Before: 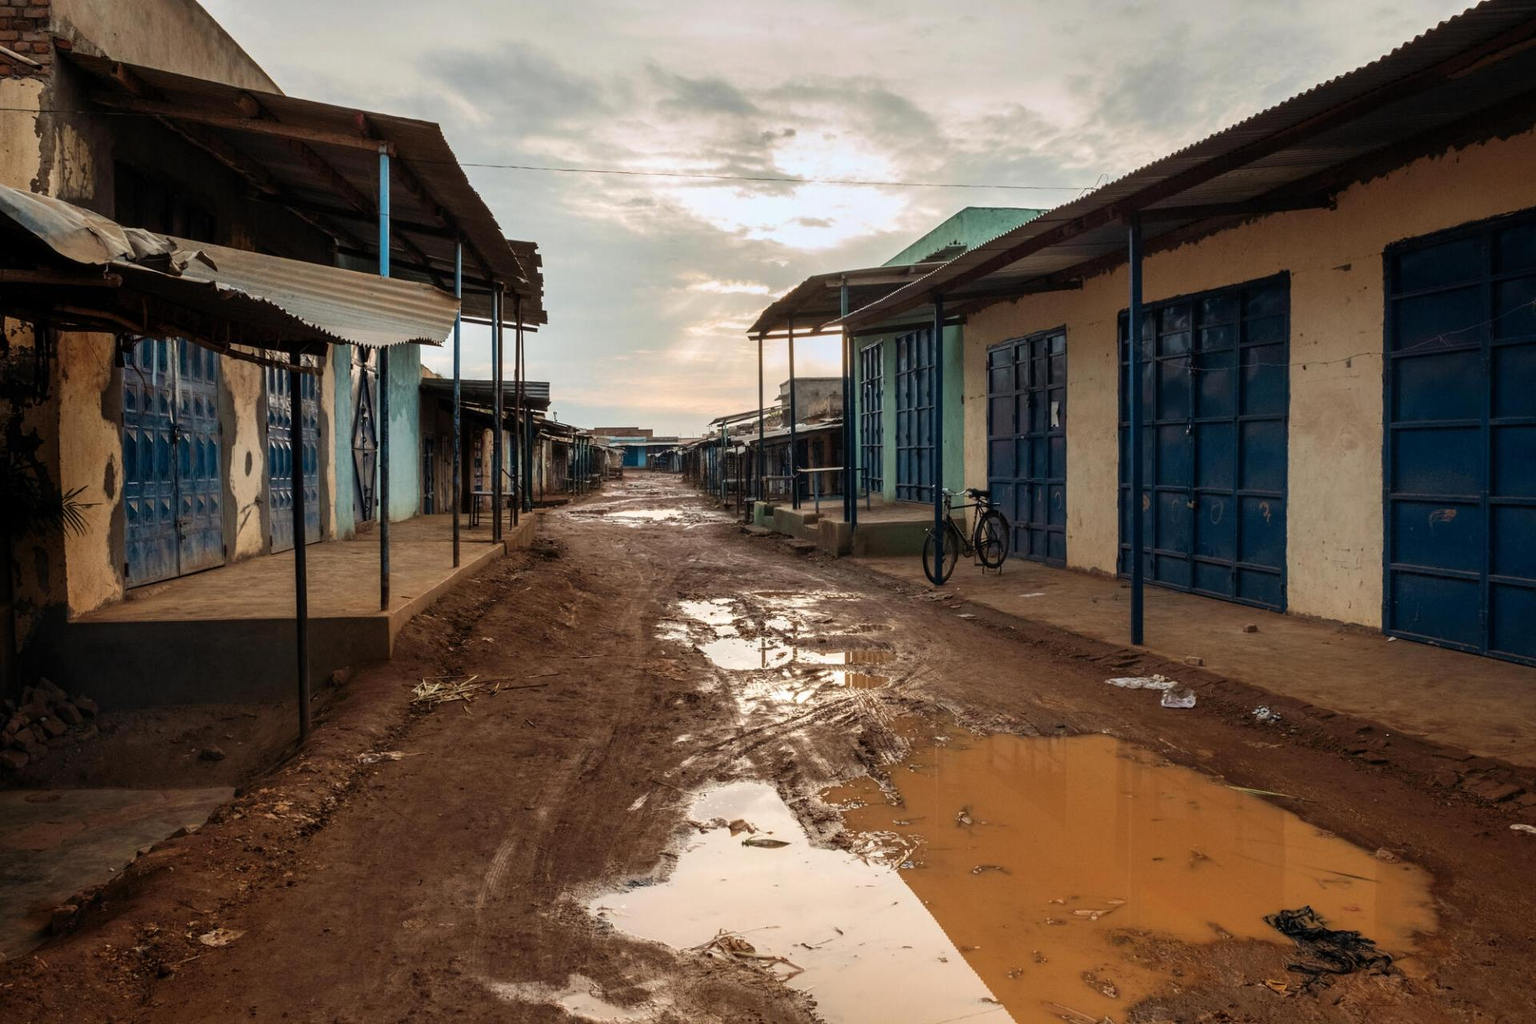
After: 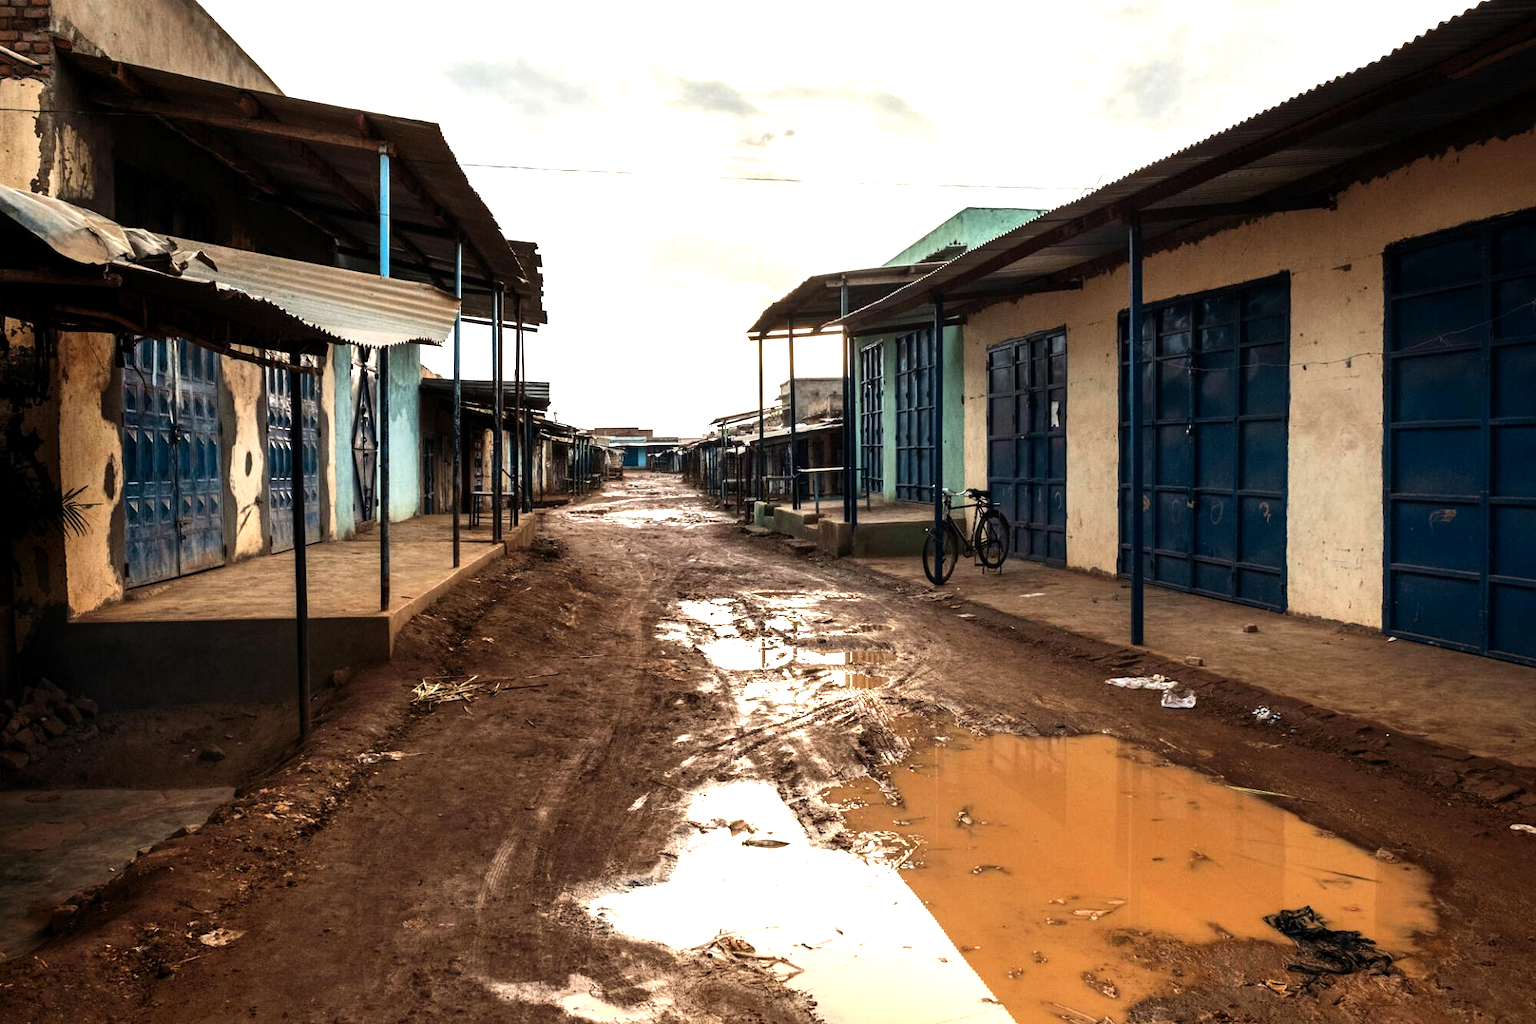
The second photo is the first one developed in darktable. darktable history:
exposure: black level correction 0.001, exposure 0.5 EV, compensate exposure bias true, compensate highlight preservation false
tone equalizer: -8 EV -0.75 EV, -7 EV -0.7 EV, -6 EV -0.6 EV, -5 EV -0.4 EV, -3 EV 0.4 EV, -2 EV 0.6 EV, -1 EV 0.7 EV, +0 EV 0.75 EV, edges refinement/feathering 500, mask exposure compensation -1.57 EV, preserve details no
